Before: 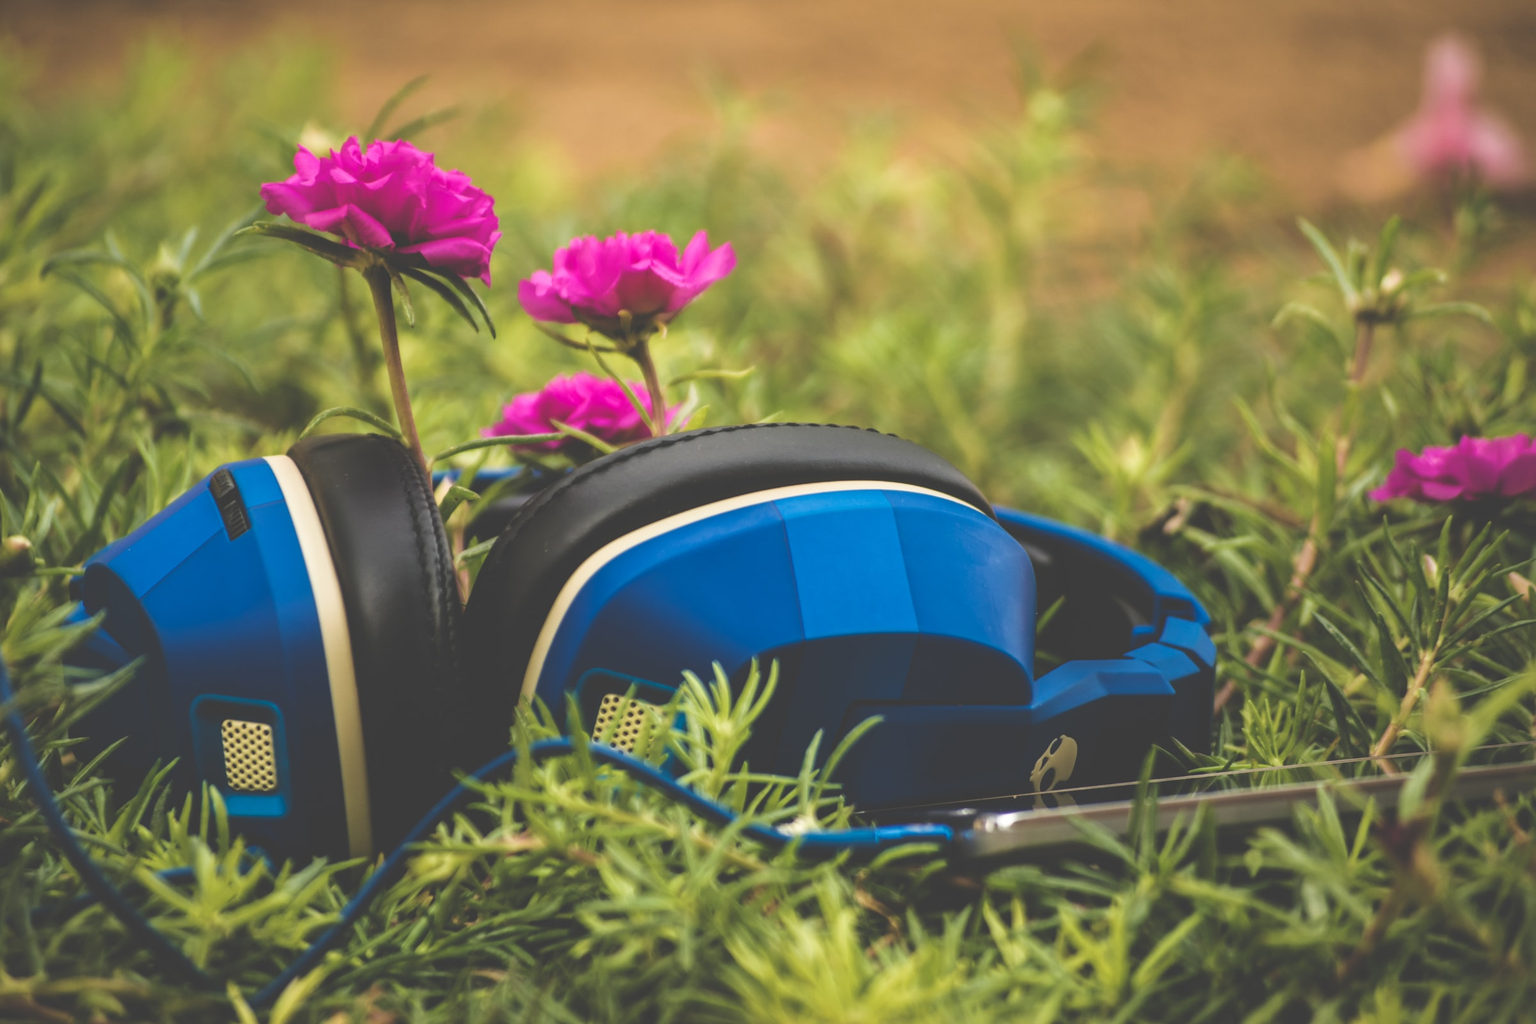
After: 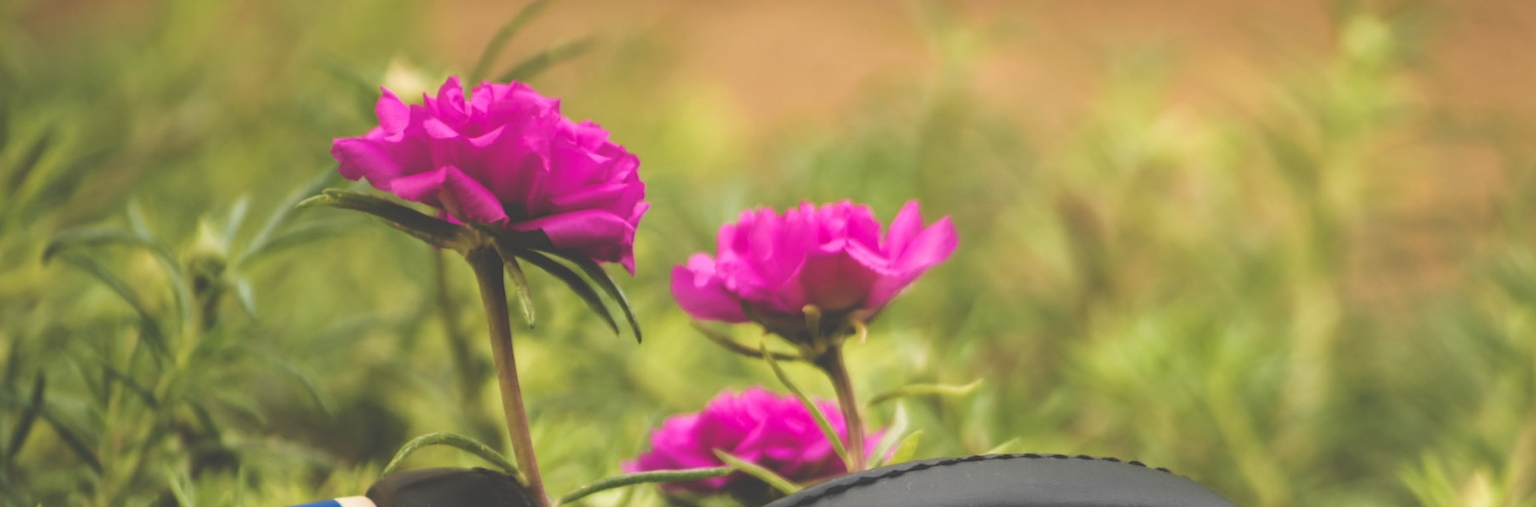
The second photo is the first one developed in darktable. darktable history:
crop: left 0.556%, top 7.642%, right 23.42%, bottom 54.647%
